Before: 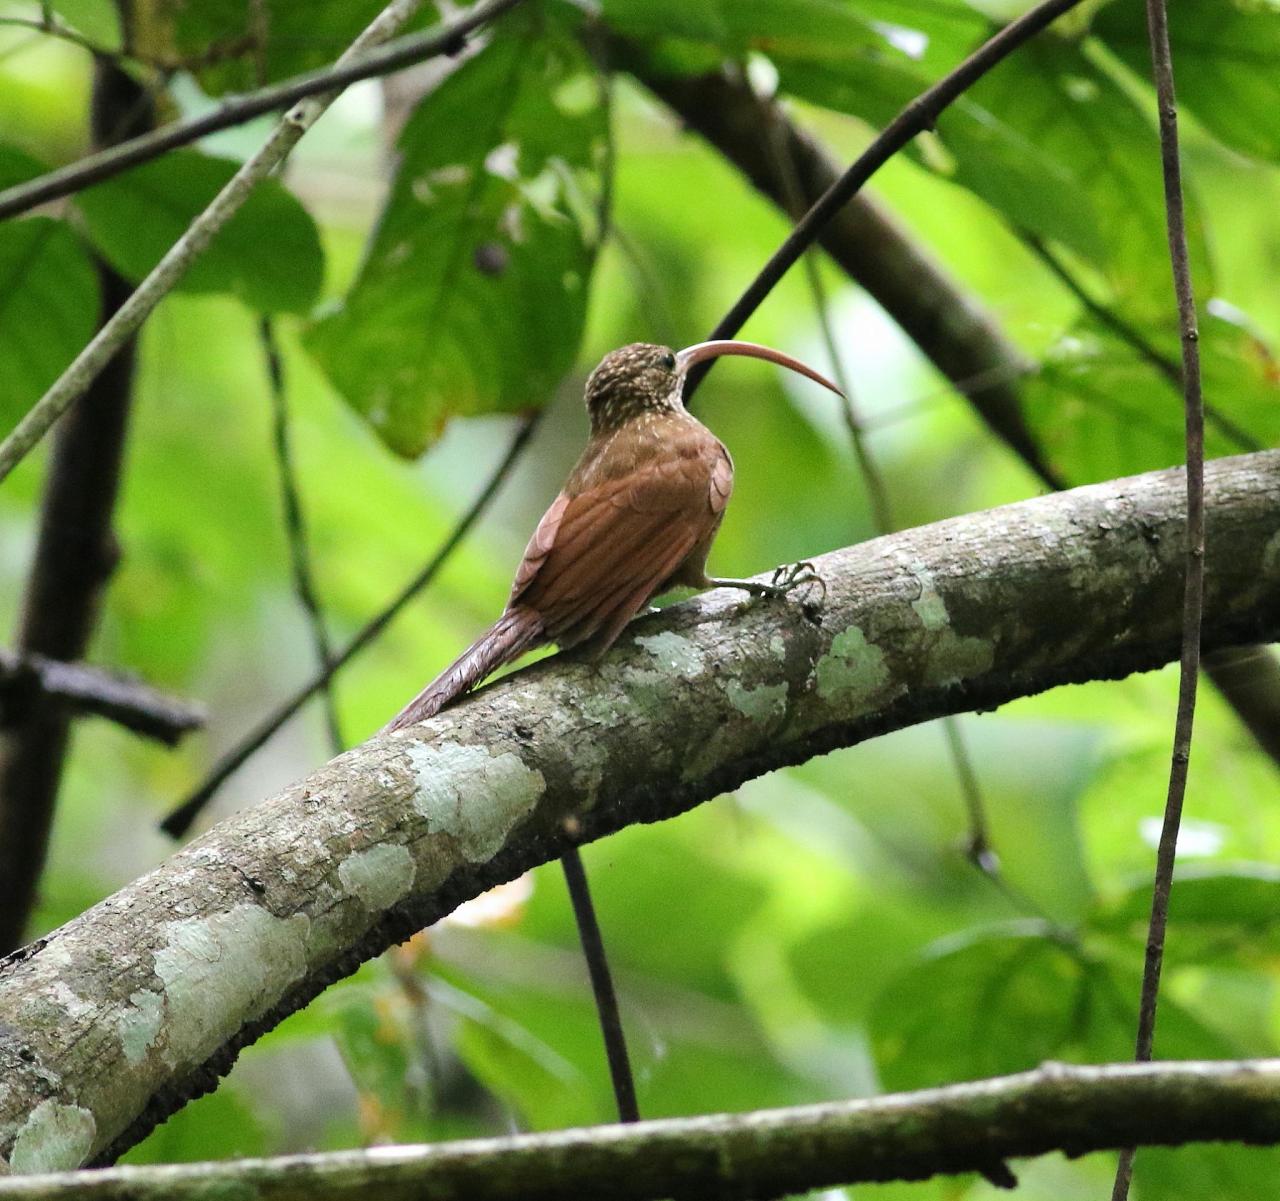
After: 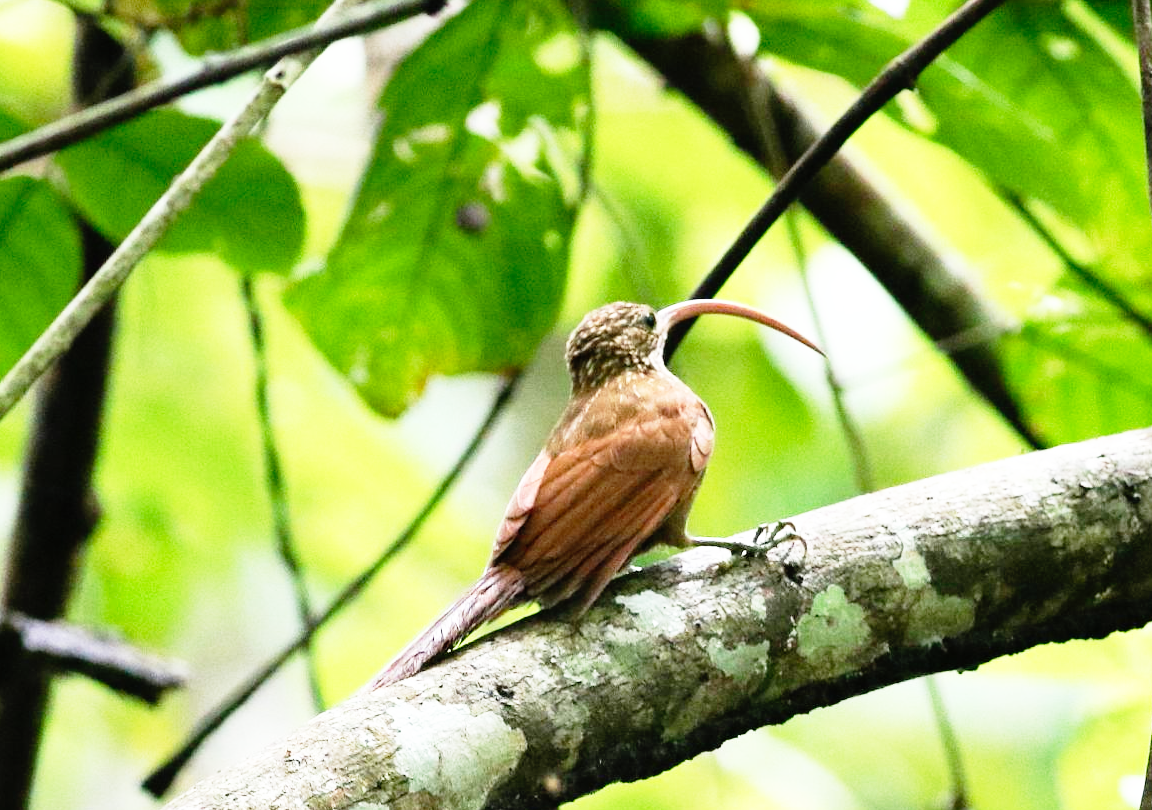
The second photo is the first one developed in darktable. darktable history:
crop: left 1.509%, top 3.452%, right 7.696%, bottom 28.452%
base curve: curves: ch0 [(0, 0) (0.012, 0.01) (0.073, 0.168) (0.31, 0.711) (0.645, 0.957) (1, 1)], preserve colors none
